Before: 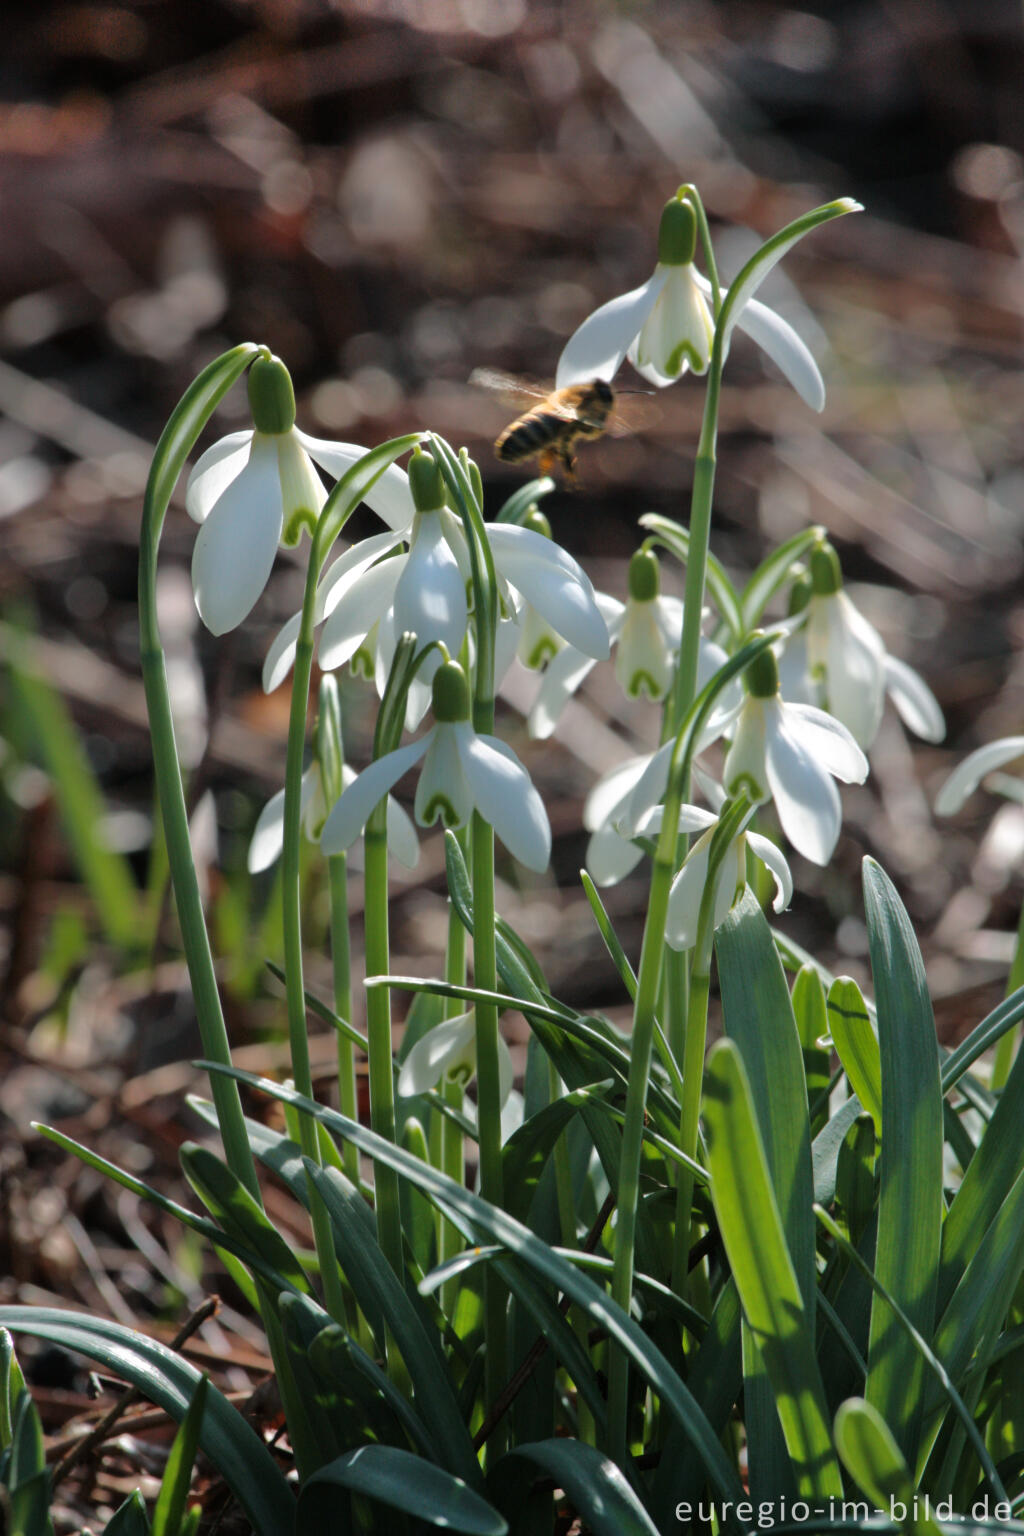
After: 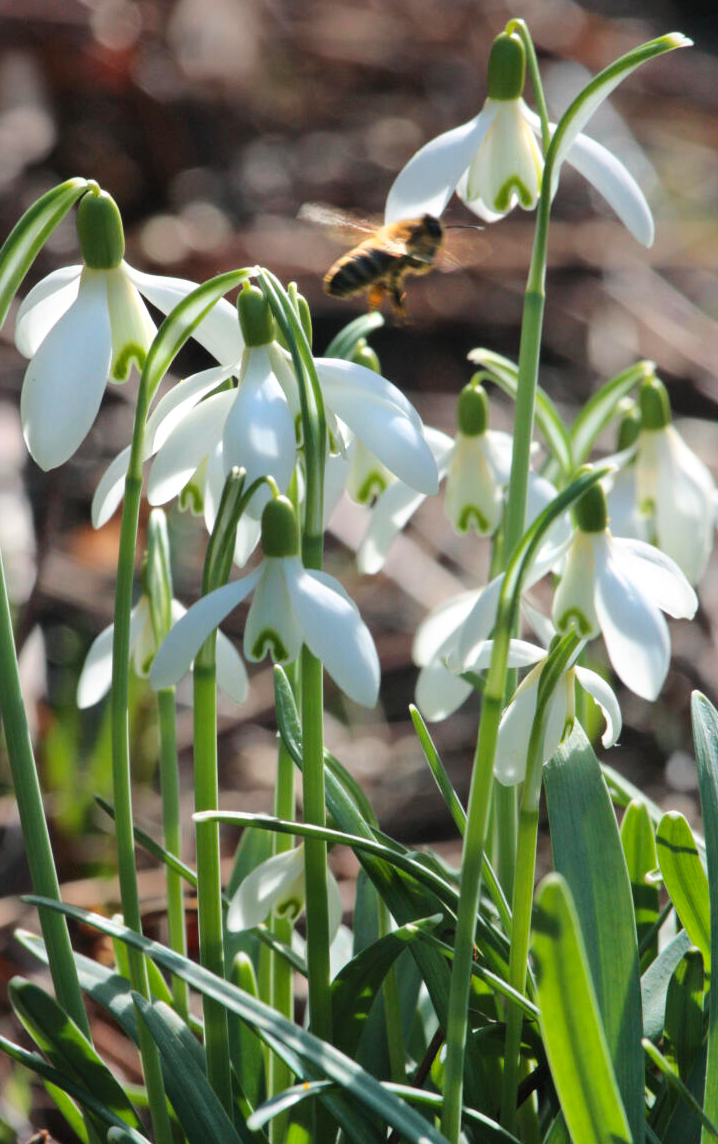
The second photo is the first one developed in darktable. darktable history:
contrast brightness saturation: contrast 0.196, brightness 0.161, saturation 0.227
crop and rotate: left 16.797%, top 10.787%, right 13.01%, bottom 14.674%
